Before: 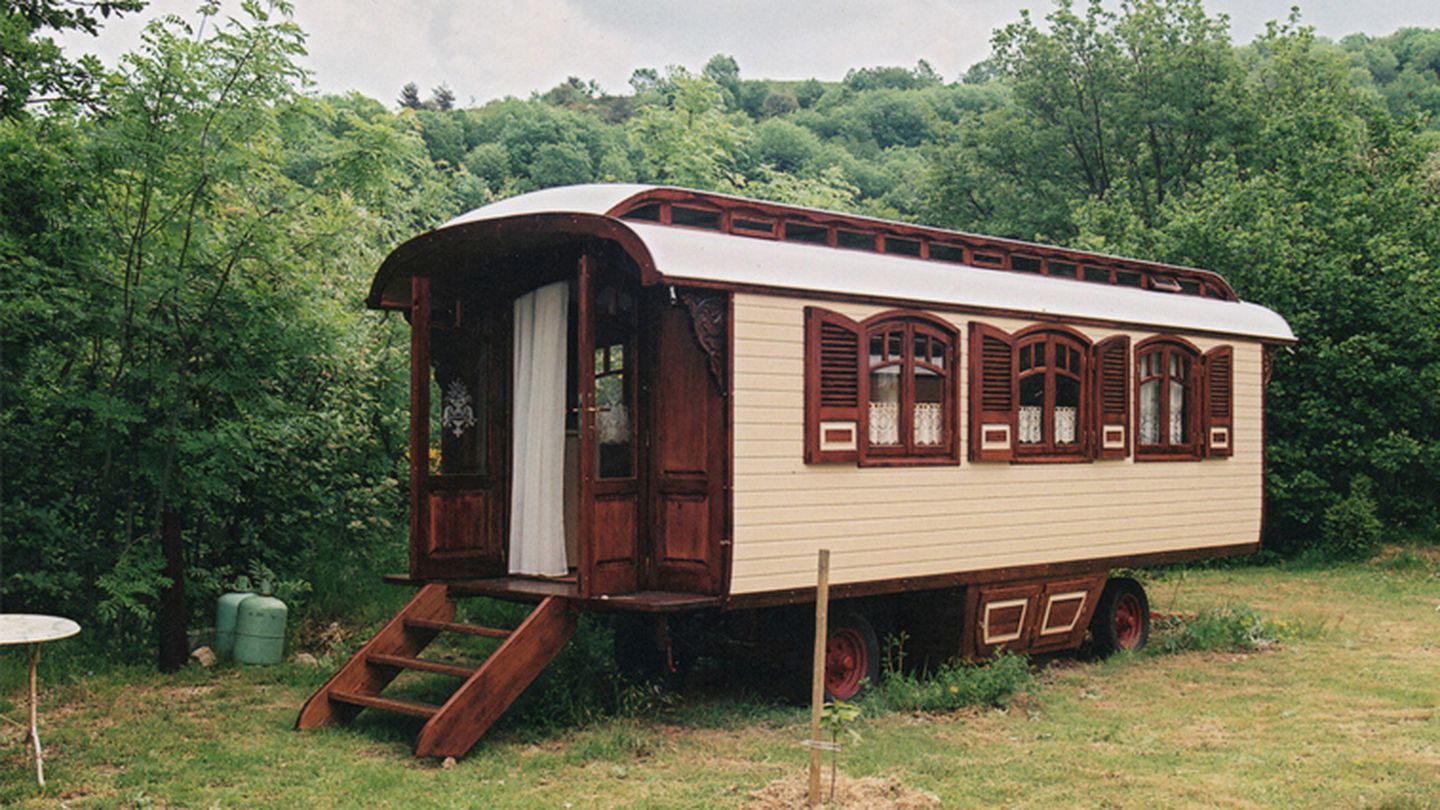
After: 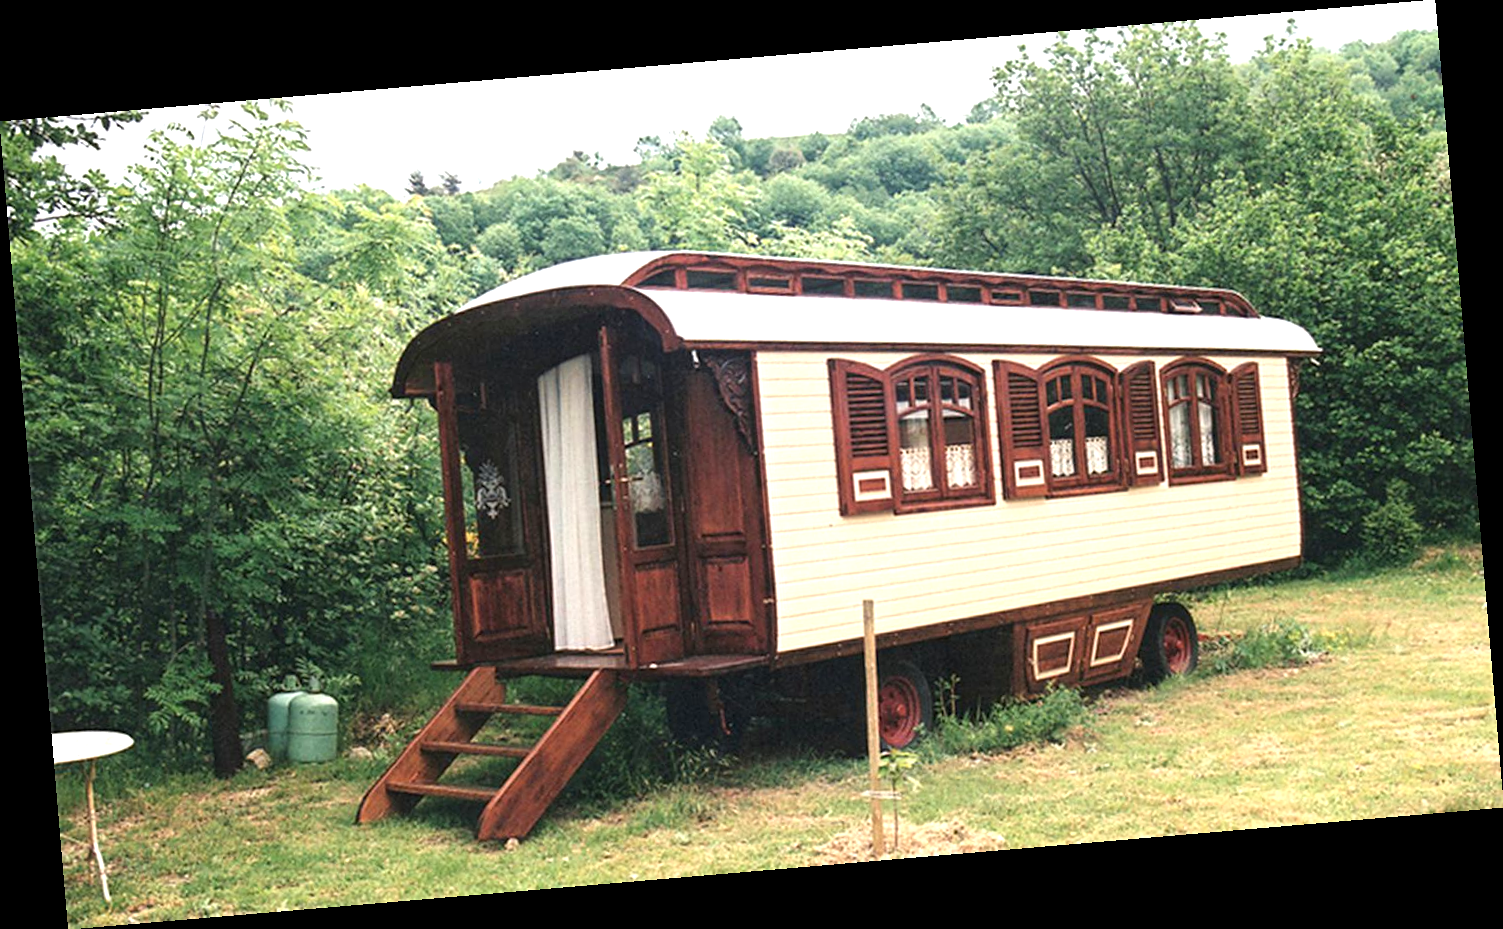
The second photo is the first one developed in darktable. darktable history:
exposure: exposure 1 EV, compensate highlight preservation false
rotate and perspective: rotation -4.86°, automatic cropping off
sharpen: amount 0.2
contrast brightness saturation: saturation -0.05
